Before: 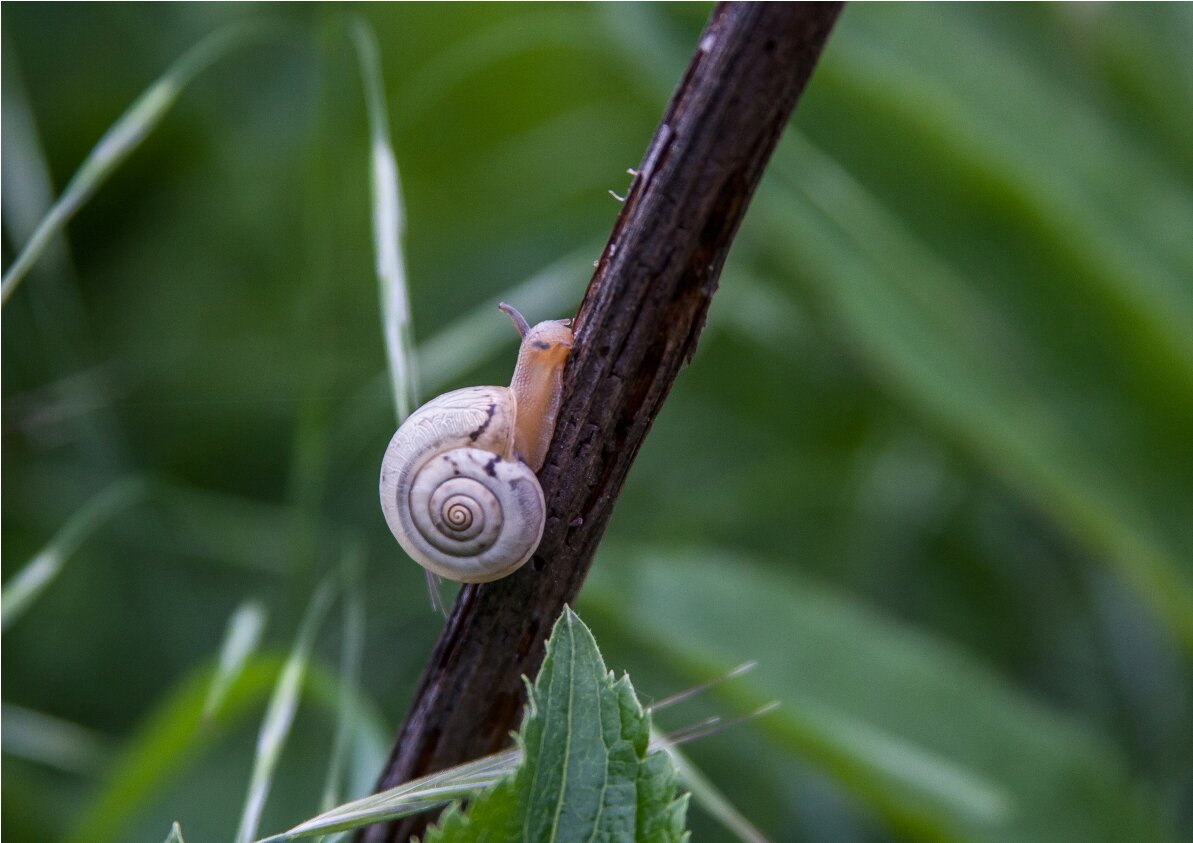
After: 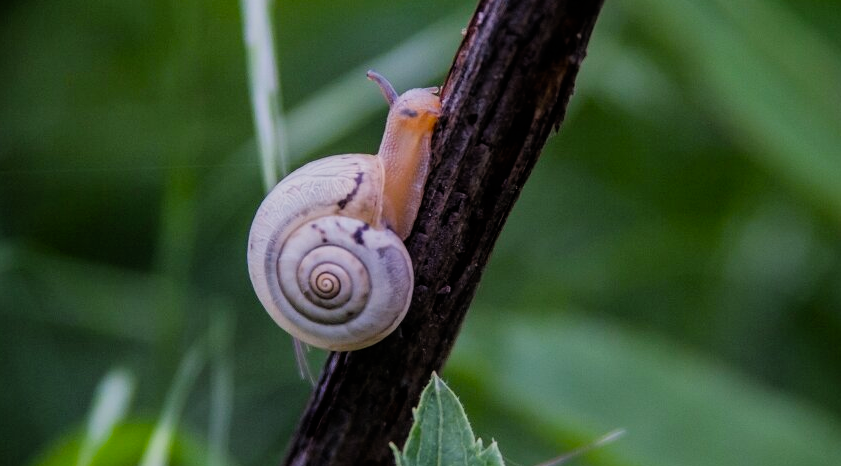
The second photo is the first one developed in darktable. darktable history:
filmic rgb: black relative exposure -7.75 EV, white relative exposure 4.4 EV, threshold 3 EV, hardness 3.76, latitude 38.11%, contrast 0.966, highlights saturation mix 10%, shadows ↔ highlights balance 4.59%, color science v4 (2020), enable highlight reconstruction true
crop: left 11.123%, top 27.61%, right 18.3%, bottom 17.034%
